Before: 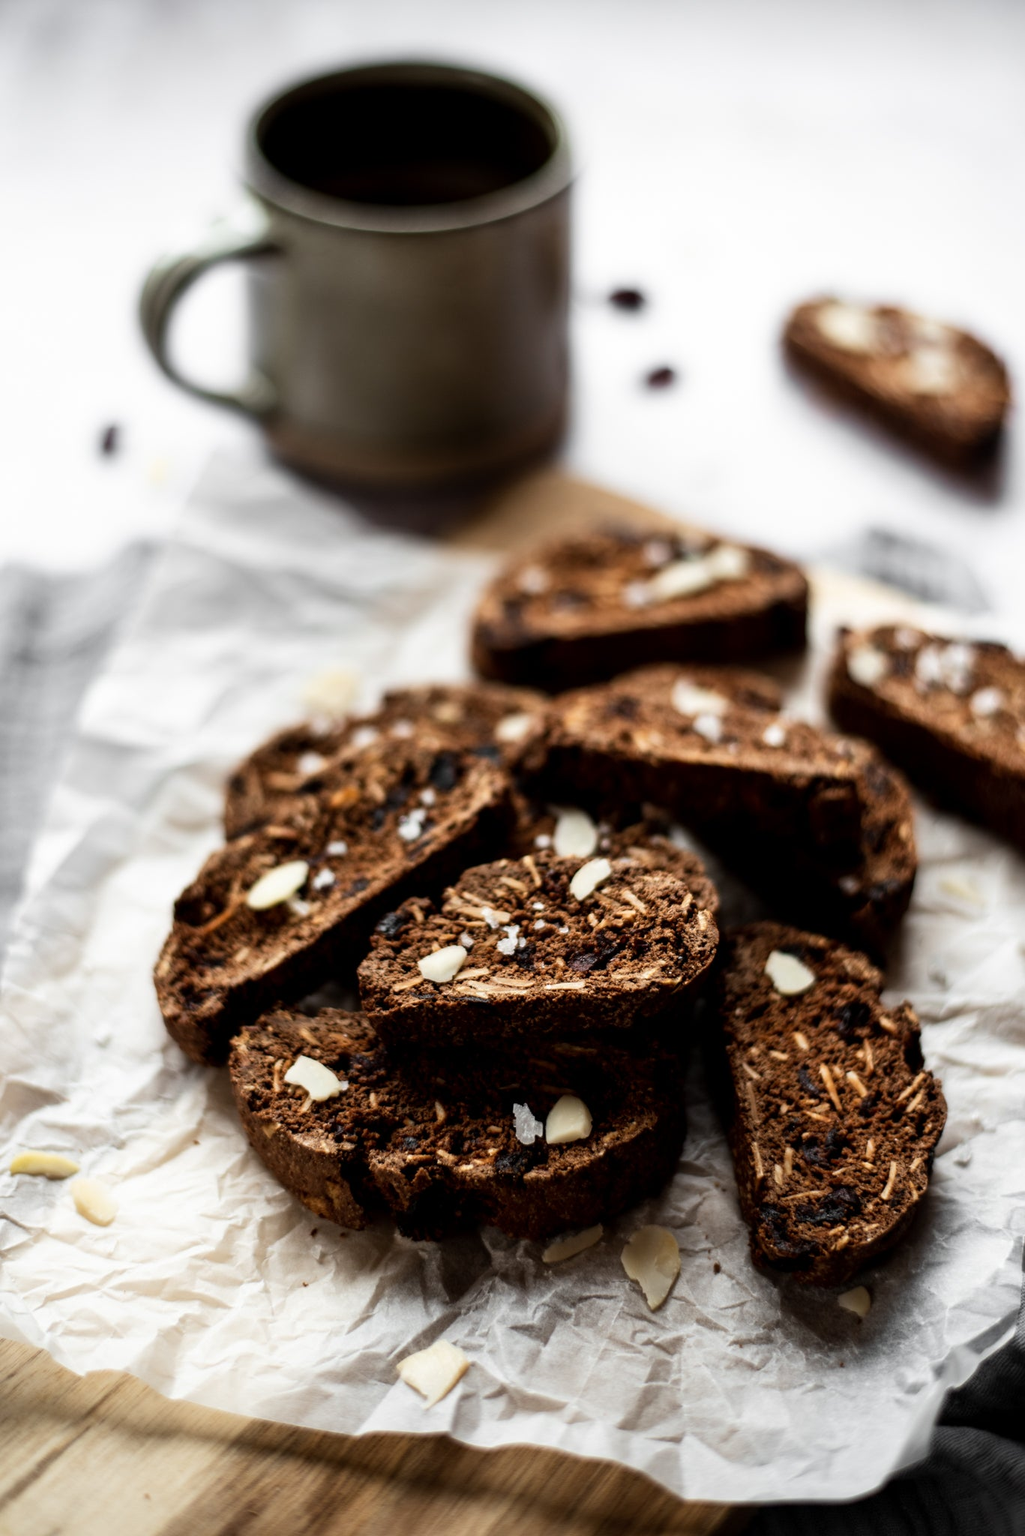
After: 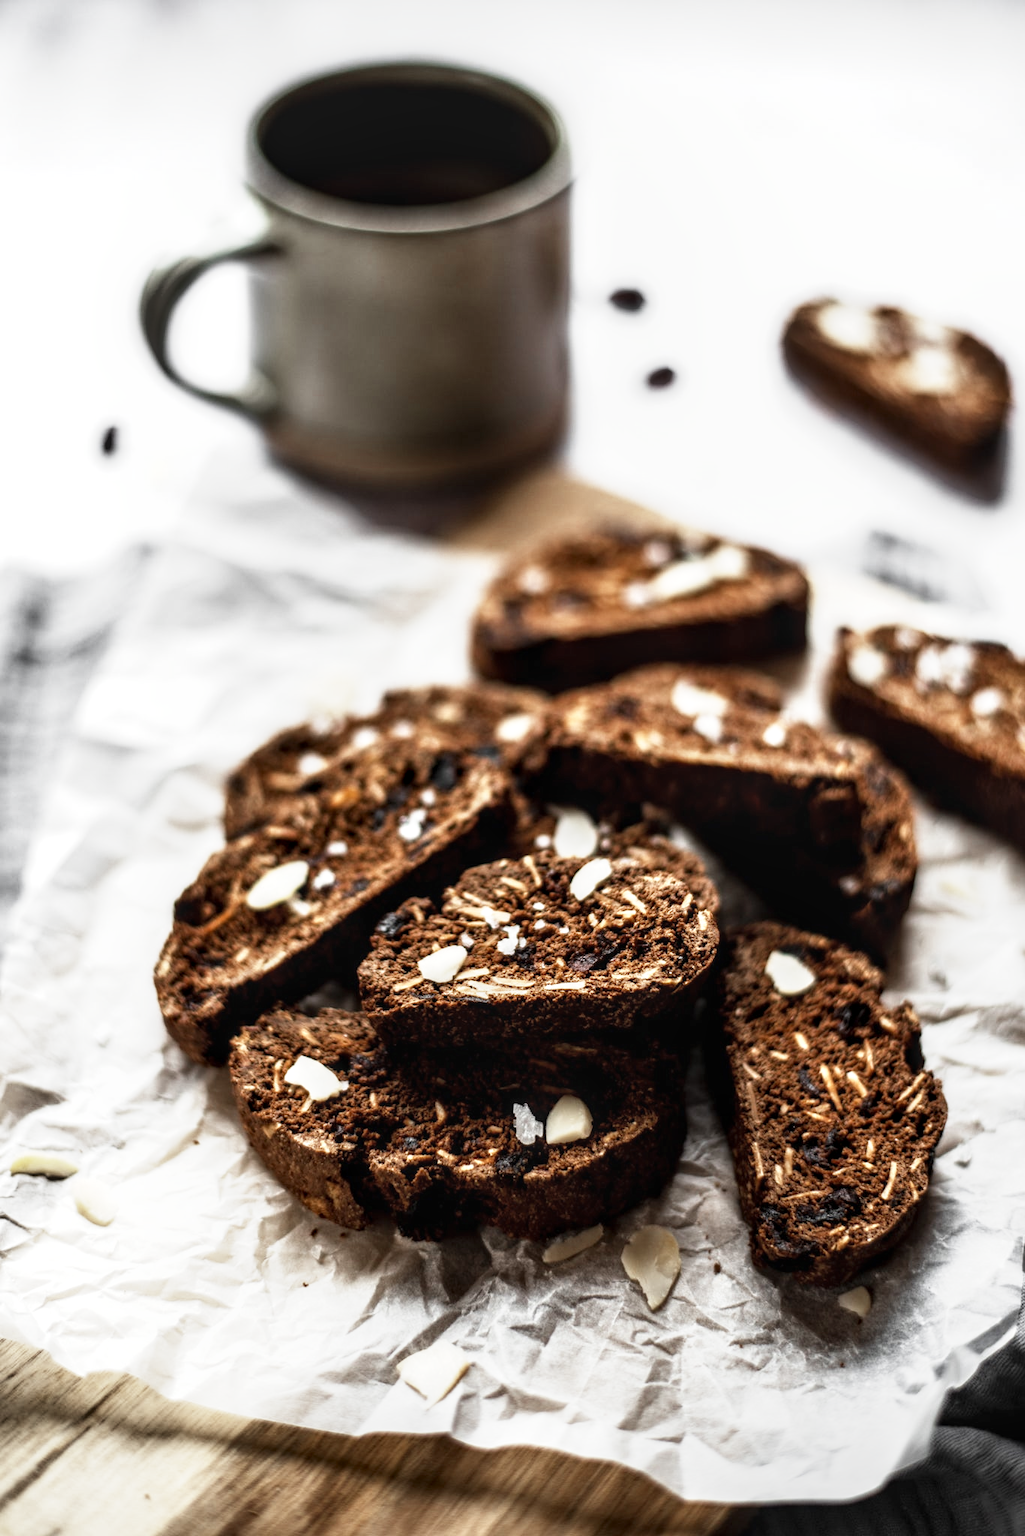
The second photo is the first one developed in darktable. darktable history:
color correction: highlights a* -0.083, highlights b* 0.092
local contrast: detail 130%
exposure: exposure 0.128 EV, compensate exposure bias true, compensate highlight preservation false
color zones: curves: ch0 [(0, 0.5) (0.125, 0.4) (0.25, 0.5) (0.375, 0.4) (0.5, 0.4) (0.625, 0.6) (0.75, 0.6) (0.875, 0.5)]; ch1 [(0, 0.35) (0.125, 0.45) (0.25, 0.35) (0.375, 0.35) (0.5, 0.35) (0.625, 0.35) (0.75, 0.45) (0.875, 0.35)]; ch2 [(0, 0.6) (0.125, 0.5) (0.25, 0.5) (0.375, 0.6) (0.5, 0.6) (0.625, 0.5) (0.75, 0.5) (0.875, 0.5)]
base curve: curves: ch0 [(0, 0) (0.557, 0.834) (1, 1)], preserve colors none
shadows and highlights: shadows 4.72, highlights color adjustment 0.585%, soften with gaussian
